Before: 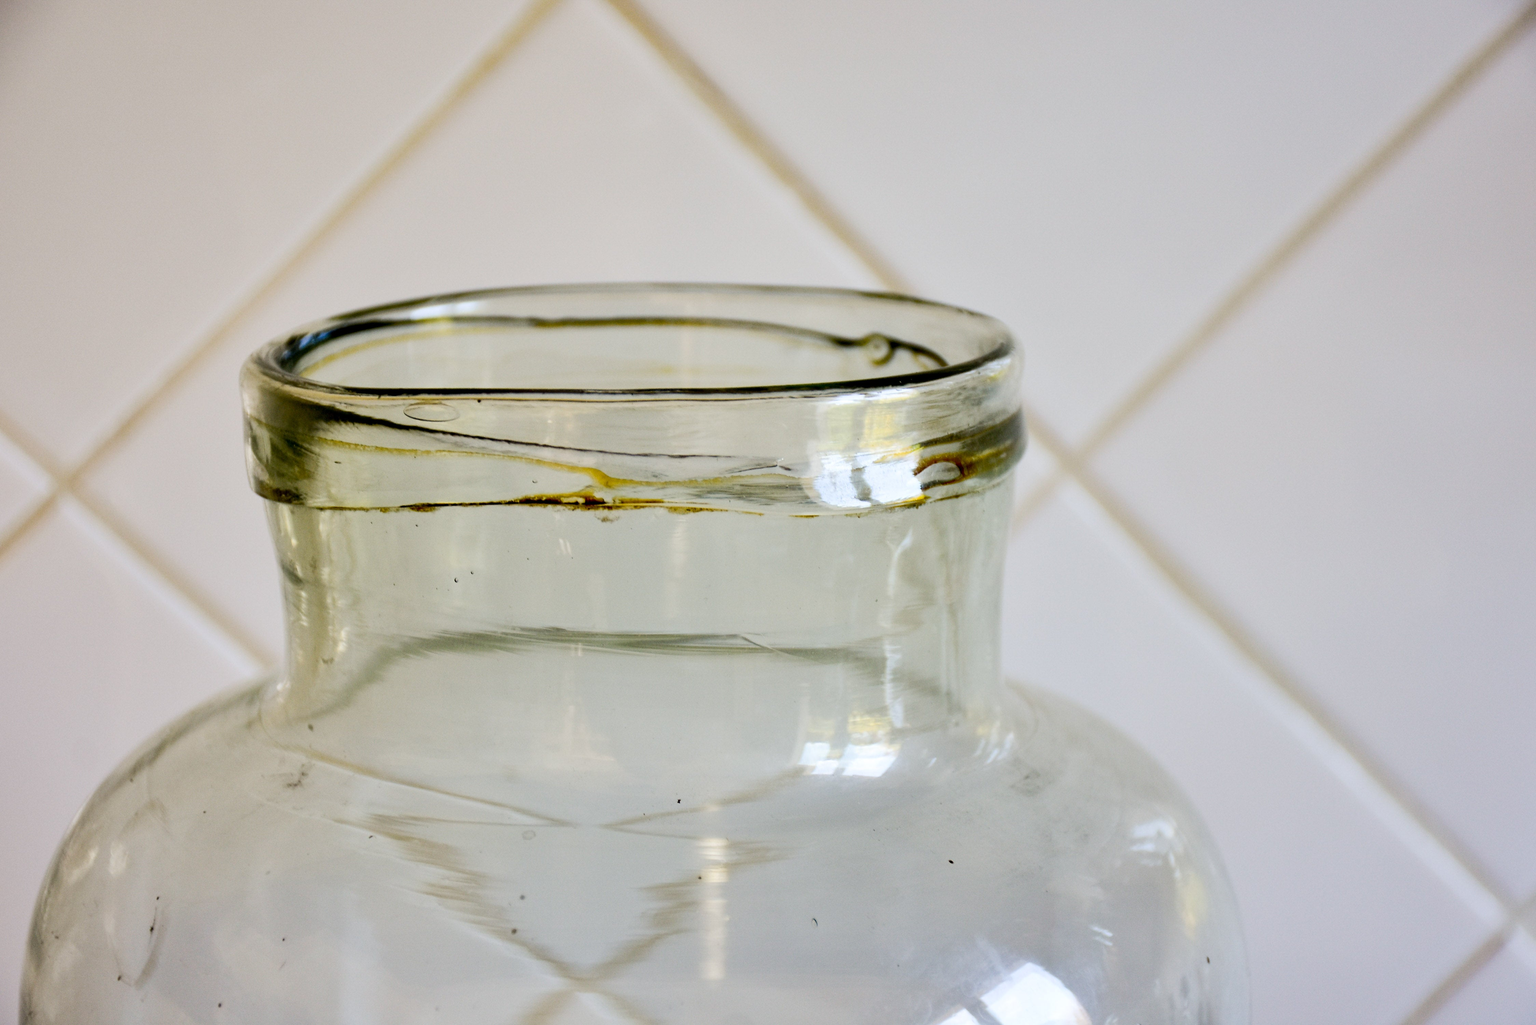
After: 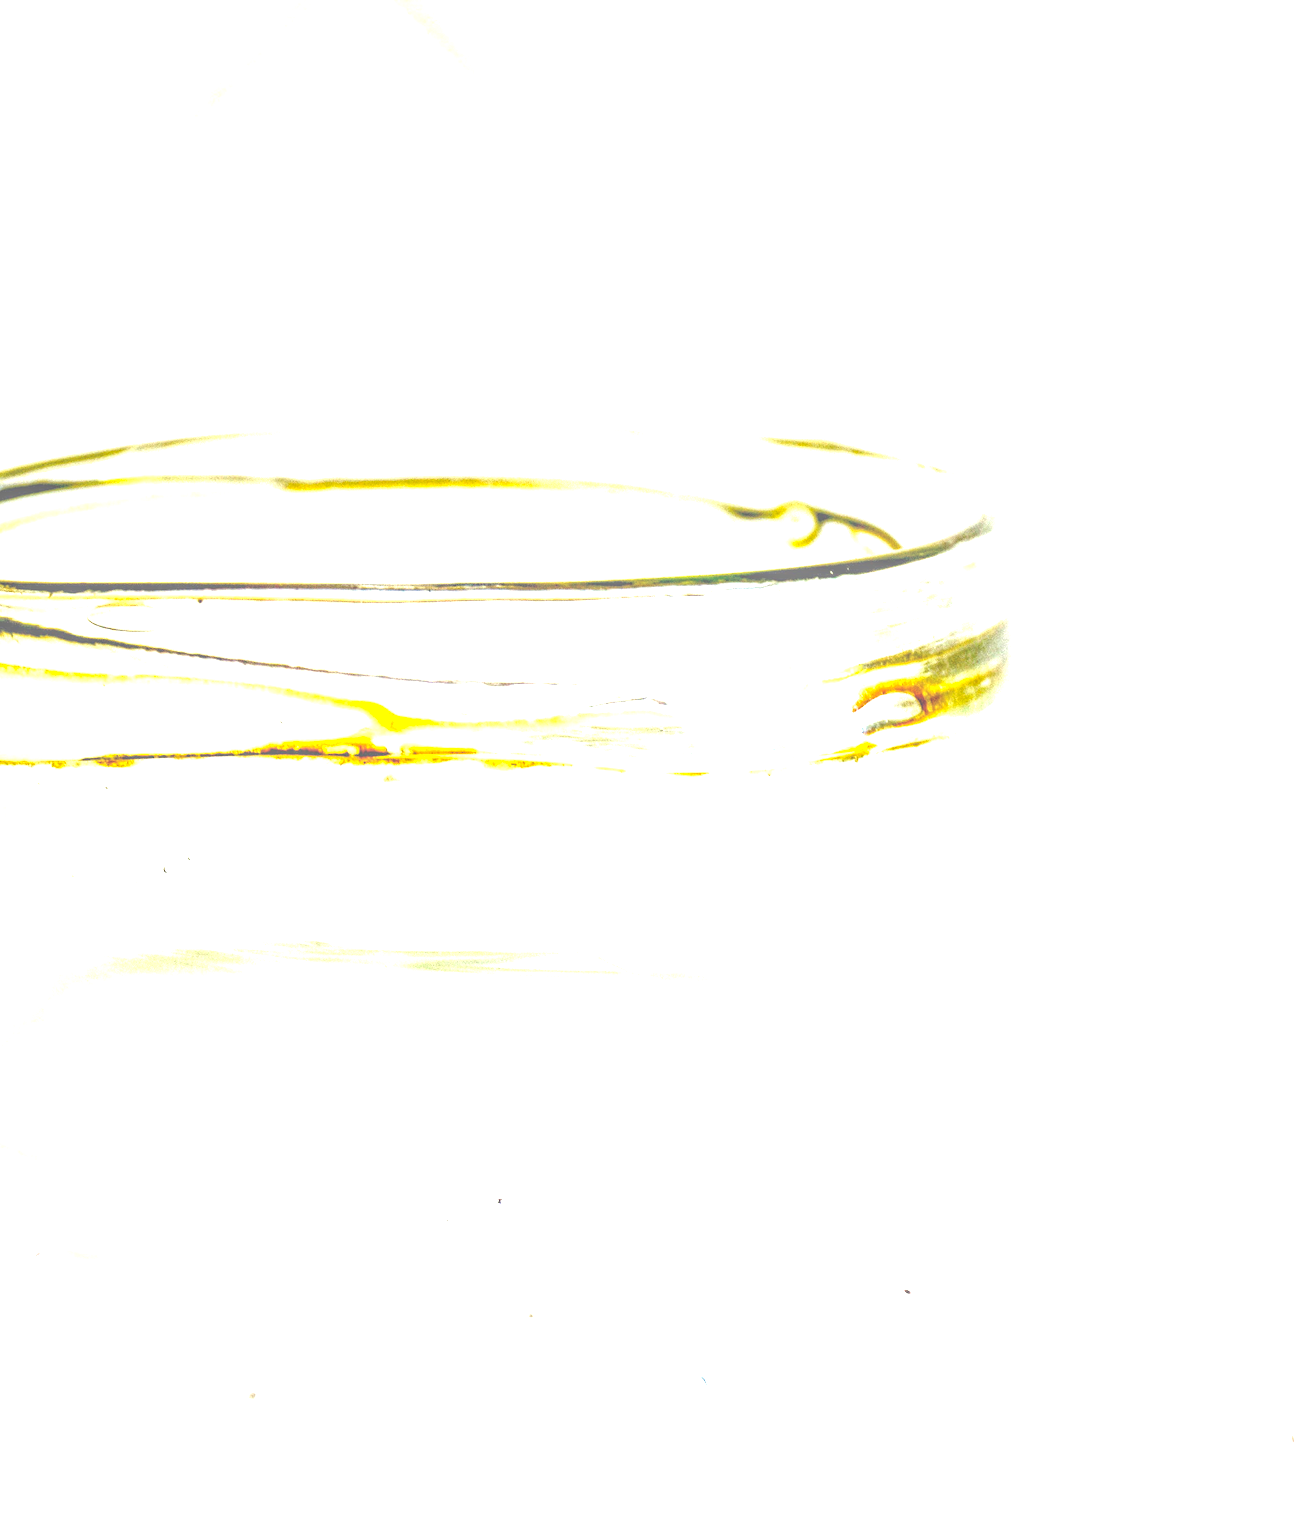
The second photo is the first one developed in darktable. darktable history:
crop and rotate: left 22.516%, right 21.234%
white balance: emerald 1
color balance rgb: linear chroma grading › shadows 16%, perceptual saturation grading › global saturation 8%, perceptual saturation grading › shadows 4%, perceptual brilliance grading › global brilliance 2%, perceptual brilliance grading › highlights 8%, perceptual brilliance grading › shadows -4%, global vibrance 16%, saturation formula JzAzBz (2021)
local contrast: highlights 66%, shadows 33%, detail 166%, midtone range 0.2
exposure: black level correction 0, exposure 1.9 EV, compensate highlight preservation false
